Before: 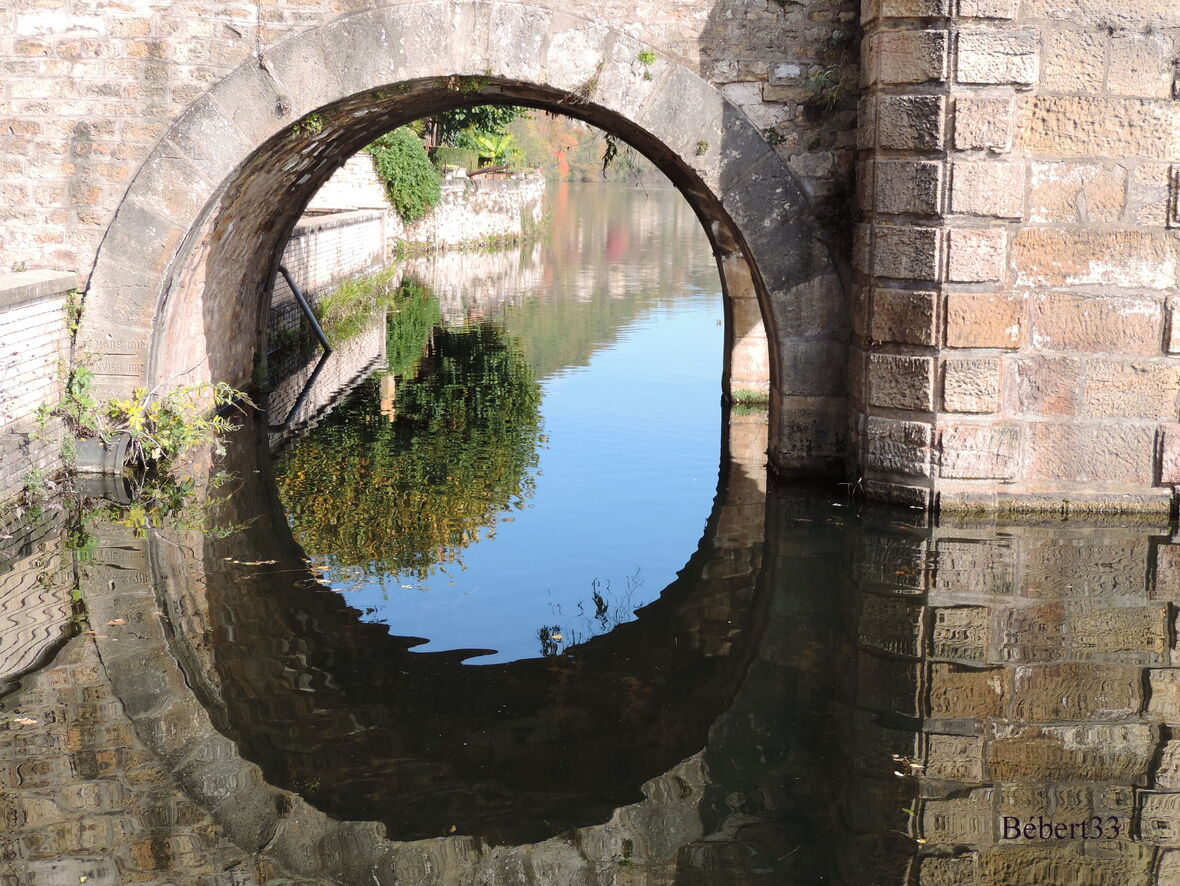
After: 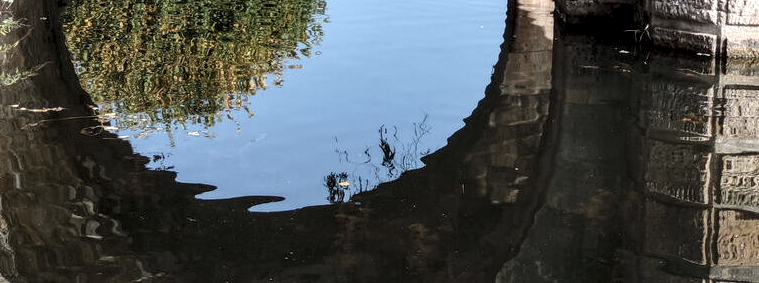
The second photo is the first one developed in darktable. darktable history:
crop: left 18.091%, top 51.13%, right 17.525%, bottom 16.85%
color correction: saturation 0.8
local contrast: highlights 60%, shadows 60%, detail 160%
